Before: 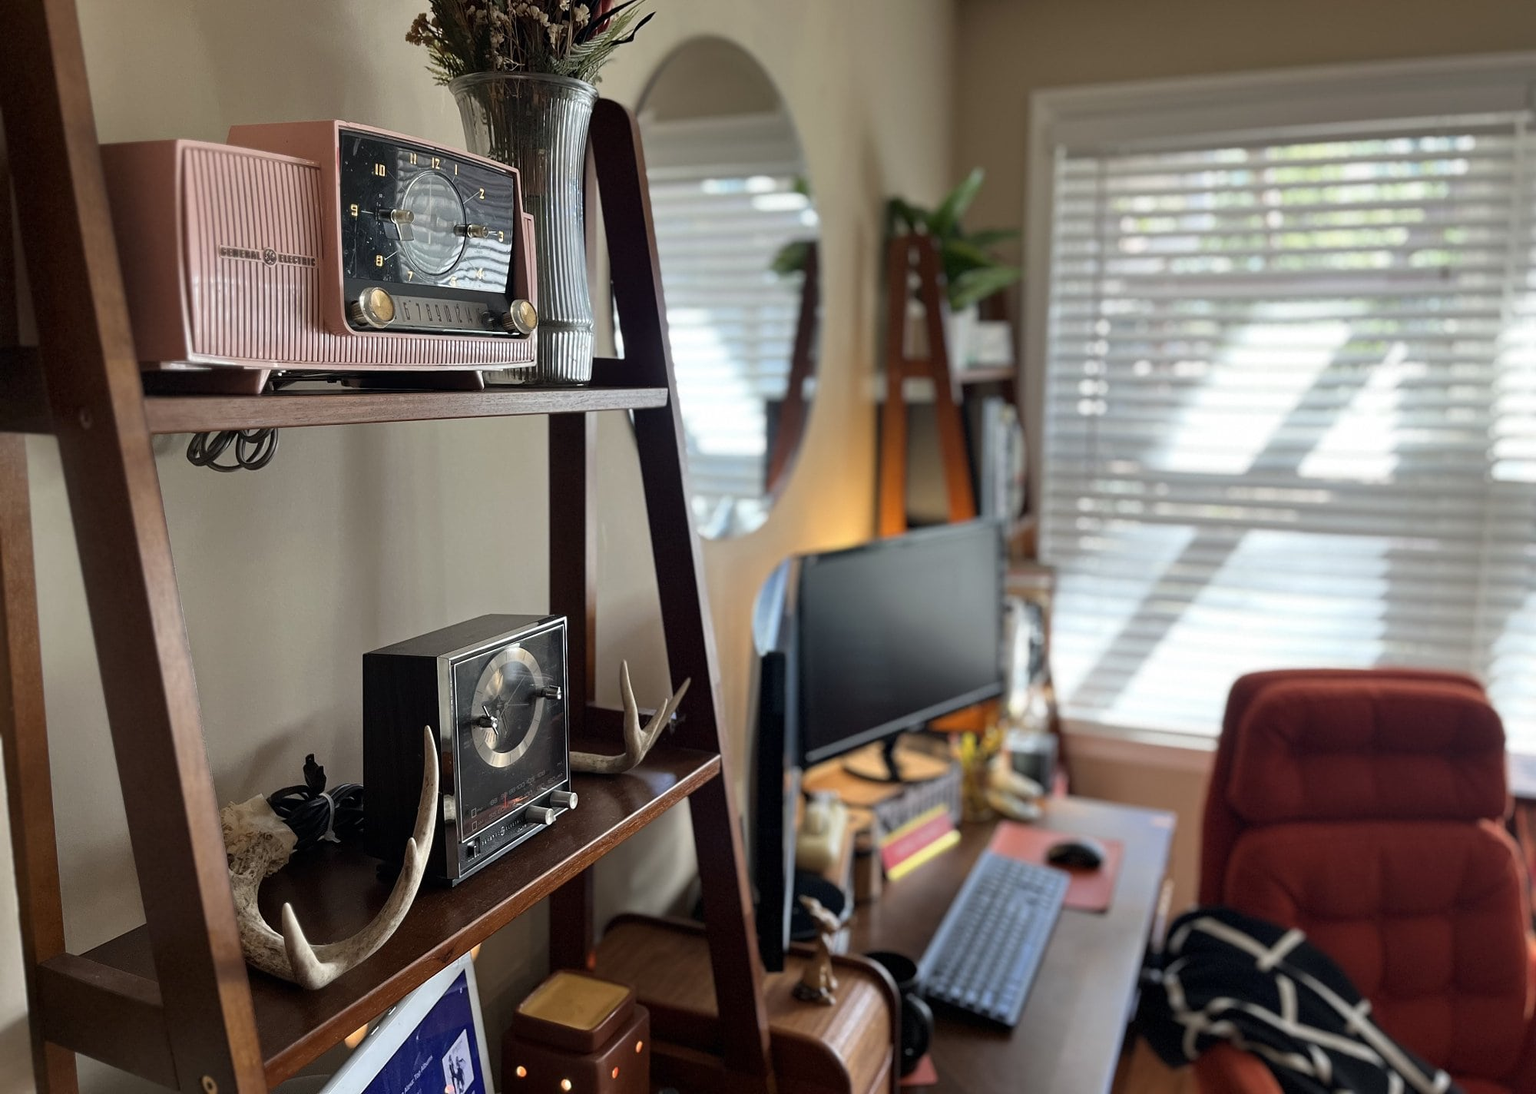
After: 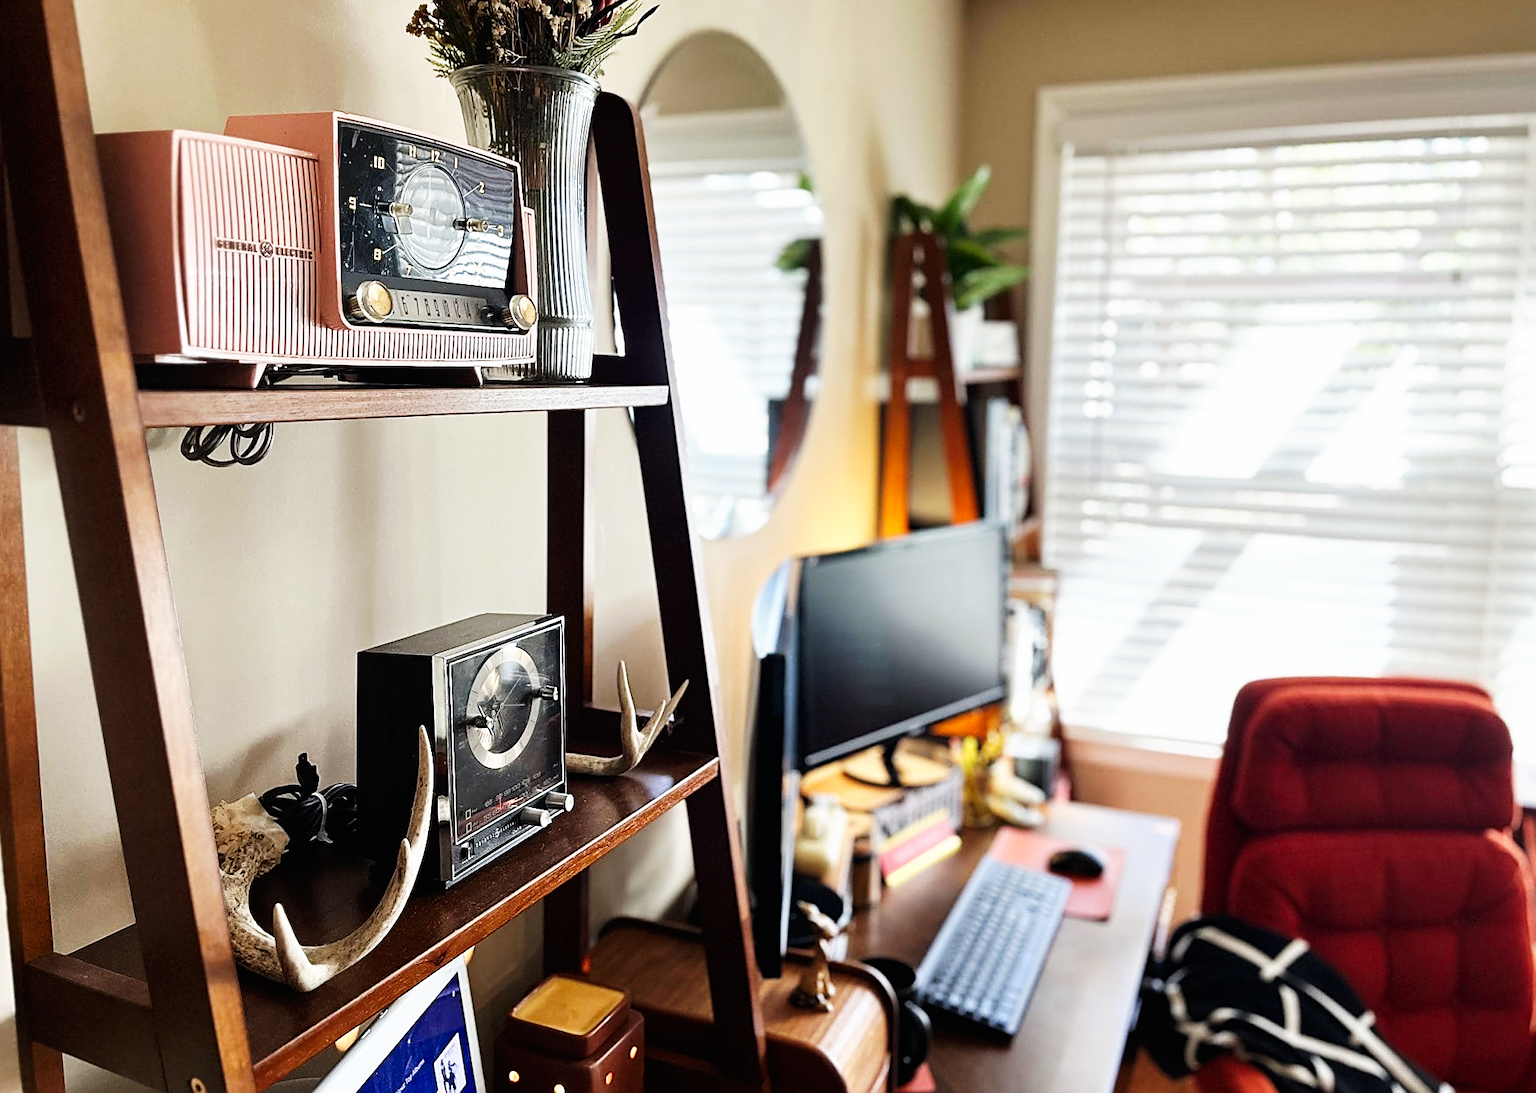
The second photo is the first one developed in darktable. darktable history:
tone equalizer: -8 EV -0.002 EV, -7 EV 0.005 EV, -6 EV -0.009 EV, -5 EV 0.011 EV, -4 EV -0.012 EV, -3 EV 0.007 EV, -2 EV -0.062 EV, -1 EV -0.293 EV, +0 EV -0.582 EV, smoothing diameter 2%, edges refinement/feathering 20, mask exposure compensation -1.57 EV, filter diffusion 5
base curve: curves: ch0 [(0, 0) (0.007, 0.004) (0.027, 0.03) (0.046, 0.07) (0.207, 0.54) (0.442, 0.872) (0.673, 0.972) (1, 1)], preserve colors none
crop and rotate: angle -0.5°
sharpen: amount 0.6
